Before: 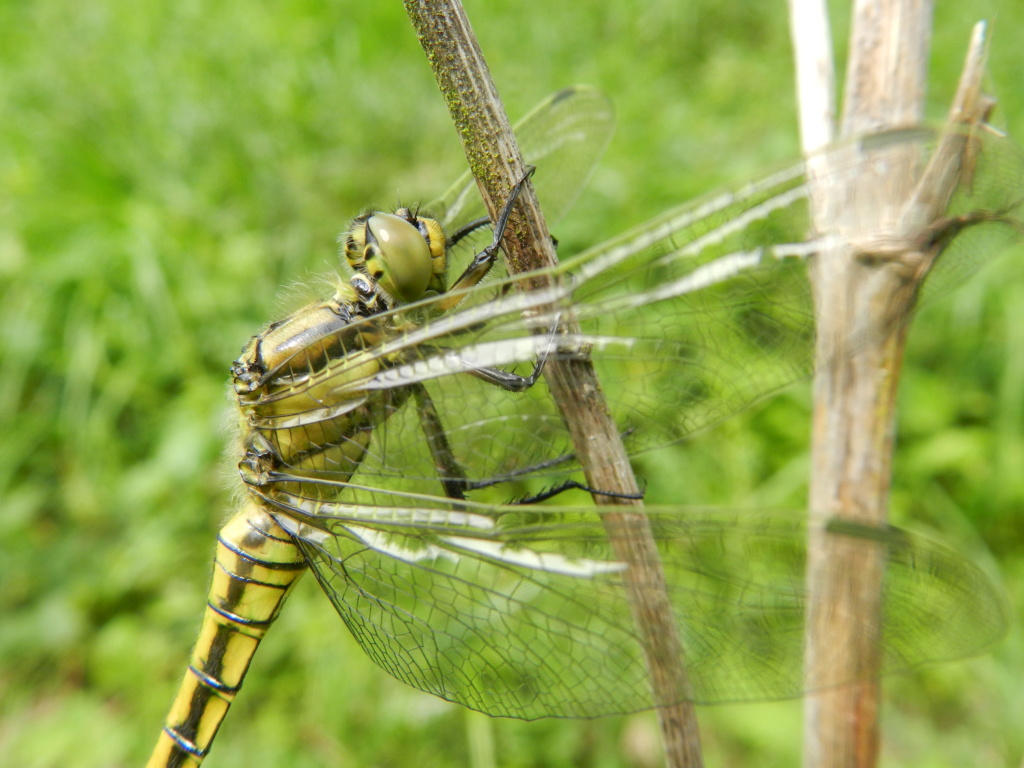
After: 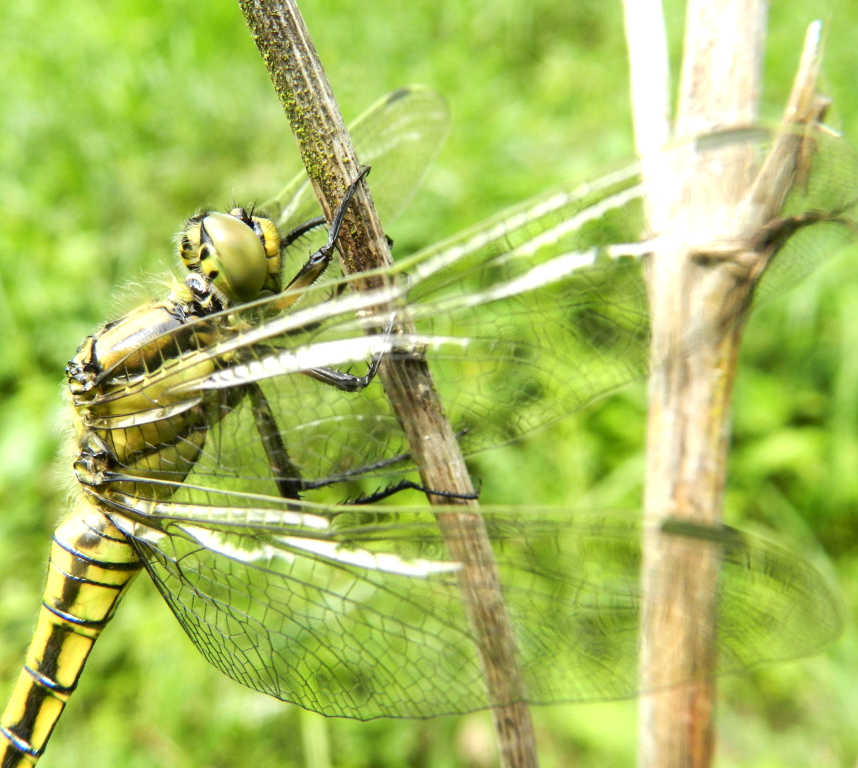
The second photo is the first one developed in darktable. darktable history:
tone equalizer: -8 EV -0.75 EV, -7 EV -0.7 EV, -6 EV -0.6 EV, -5 EV -0.4 EV, -3 EV 0.4 EV, -2 EV 0.6 EV, -1 EV 0.7 EV, +0 EV 0.75 EV, edges refinement/feathering 500, mask exposure compensation -1.57 EV, preserve details no
crop: left 16.145%
